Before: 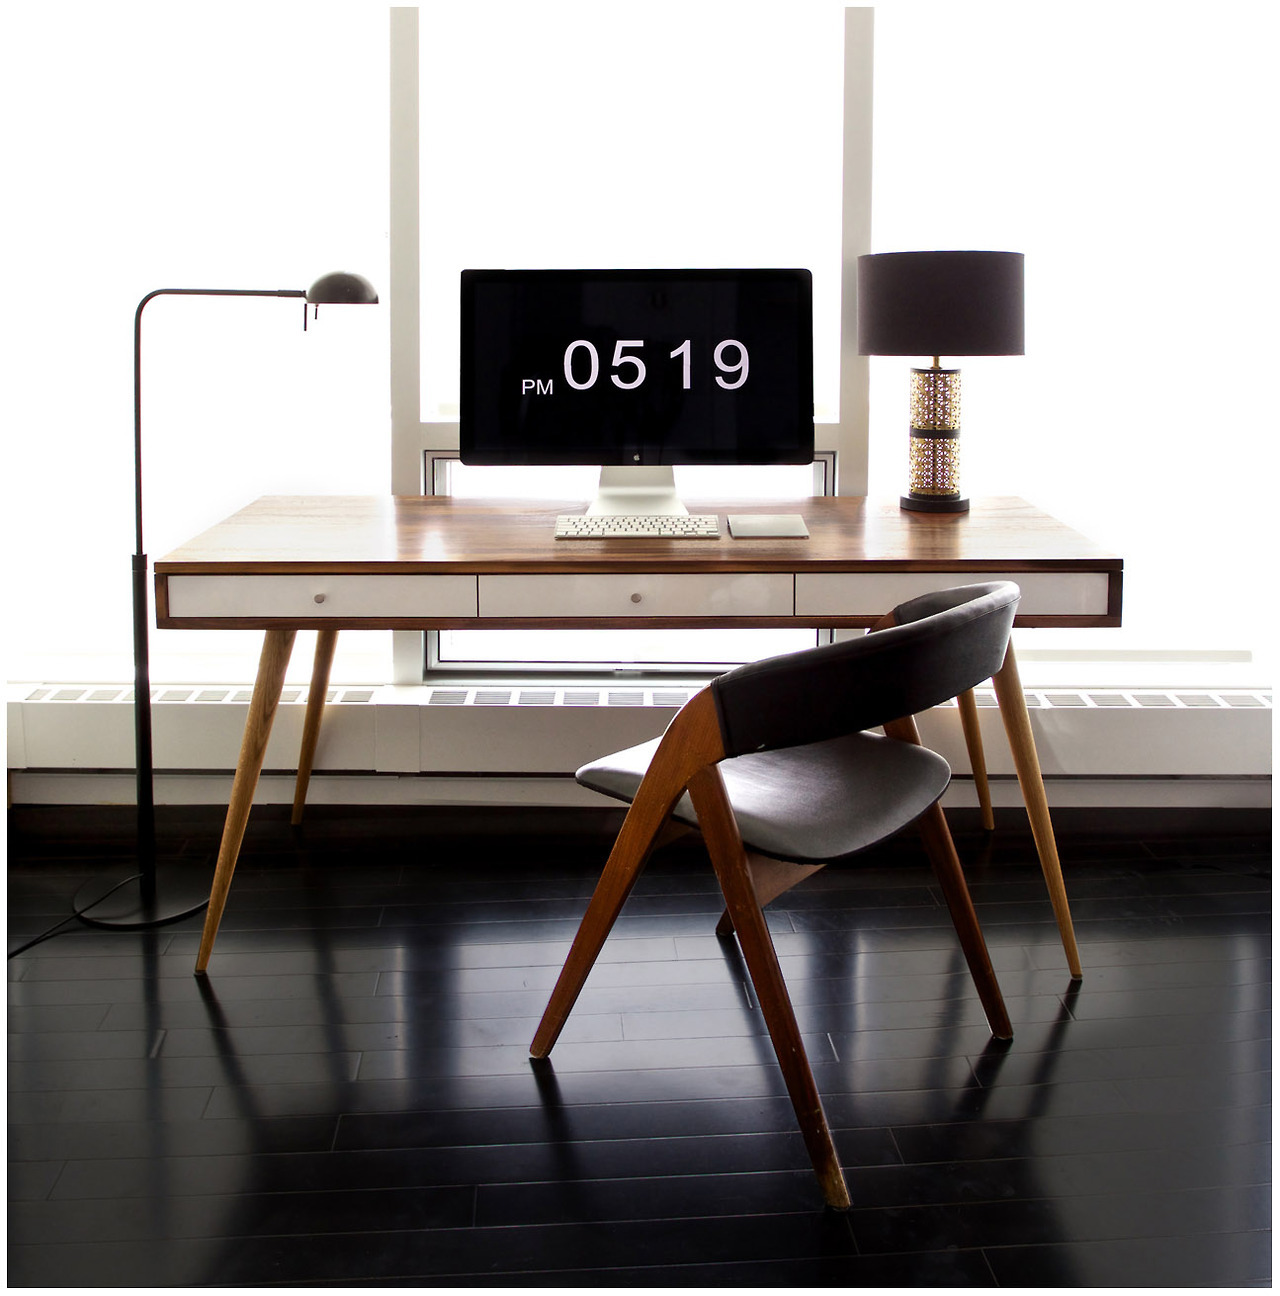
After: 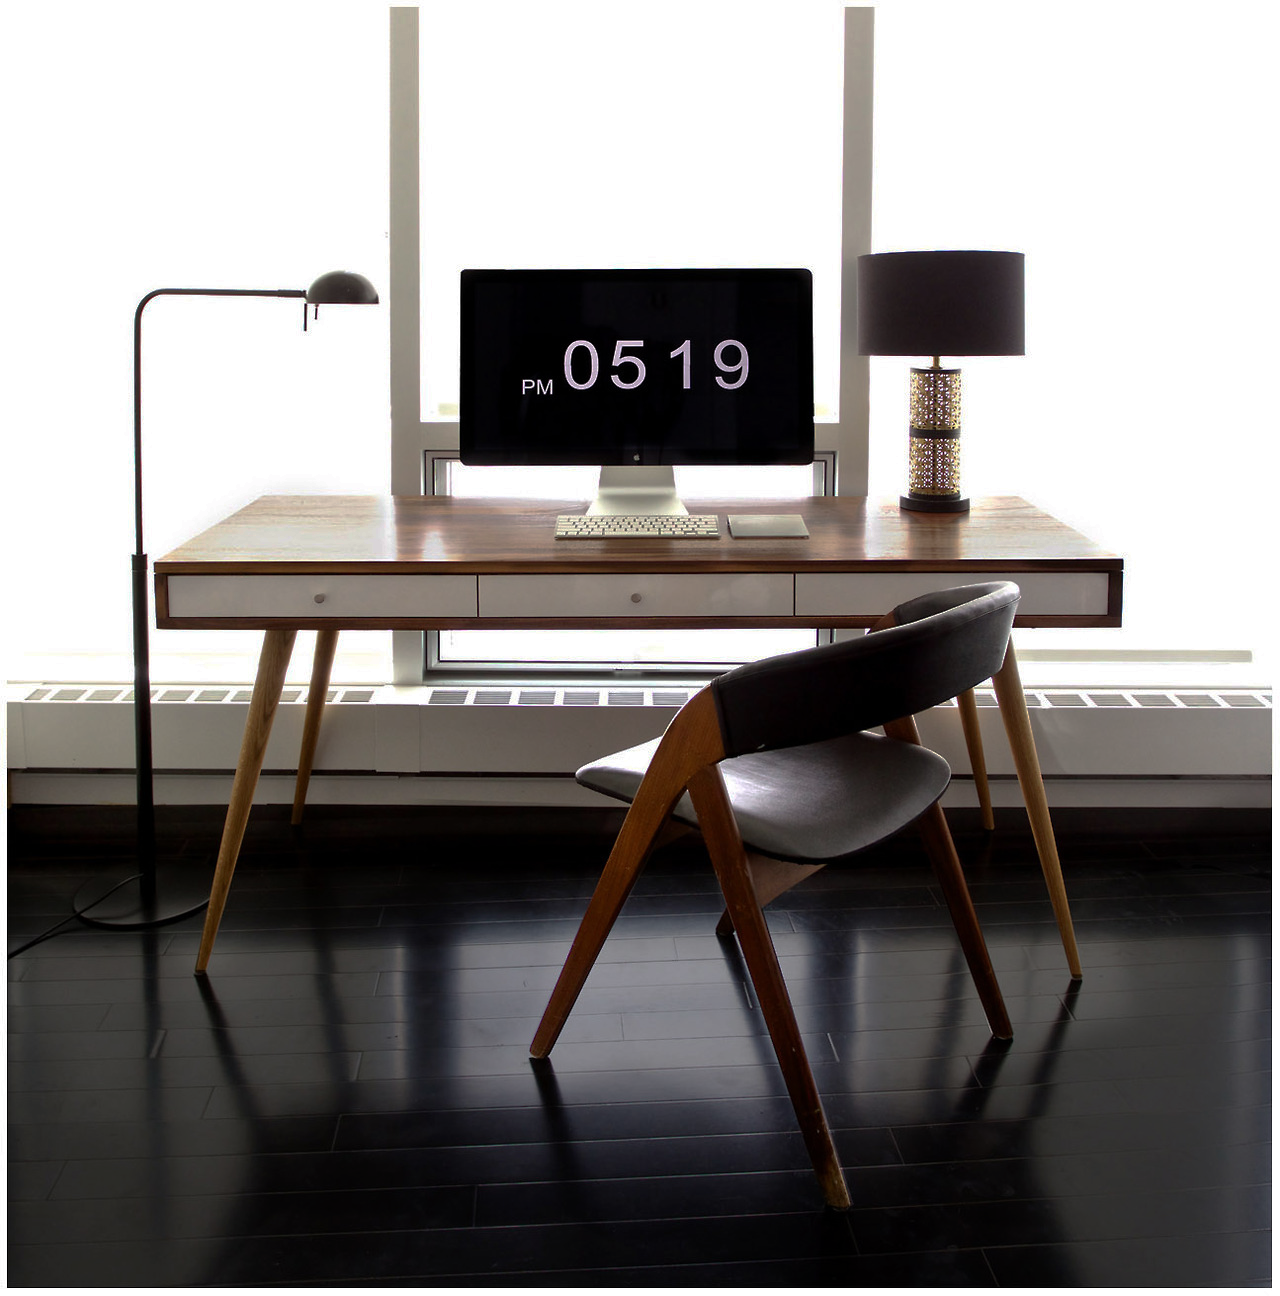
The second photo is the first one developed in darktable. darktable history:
base curve: curves: ch0 [(0, 0) (0.841, 0.609) (1, 1)], preserve colors none
